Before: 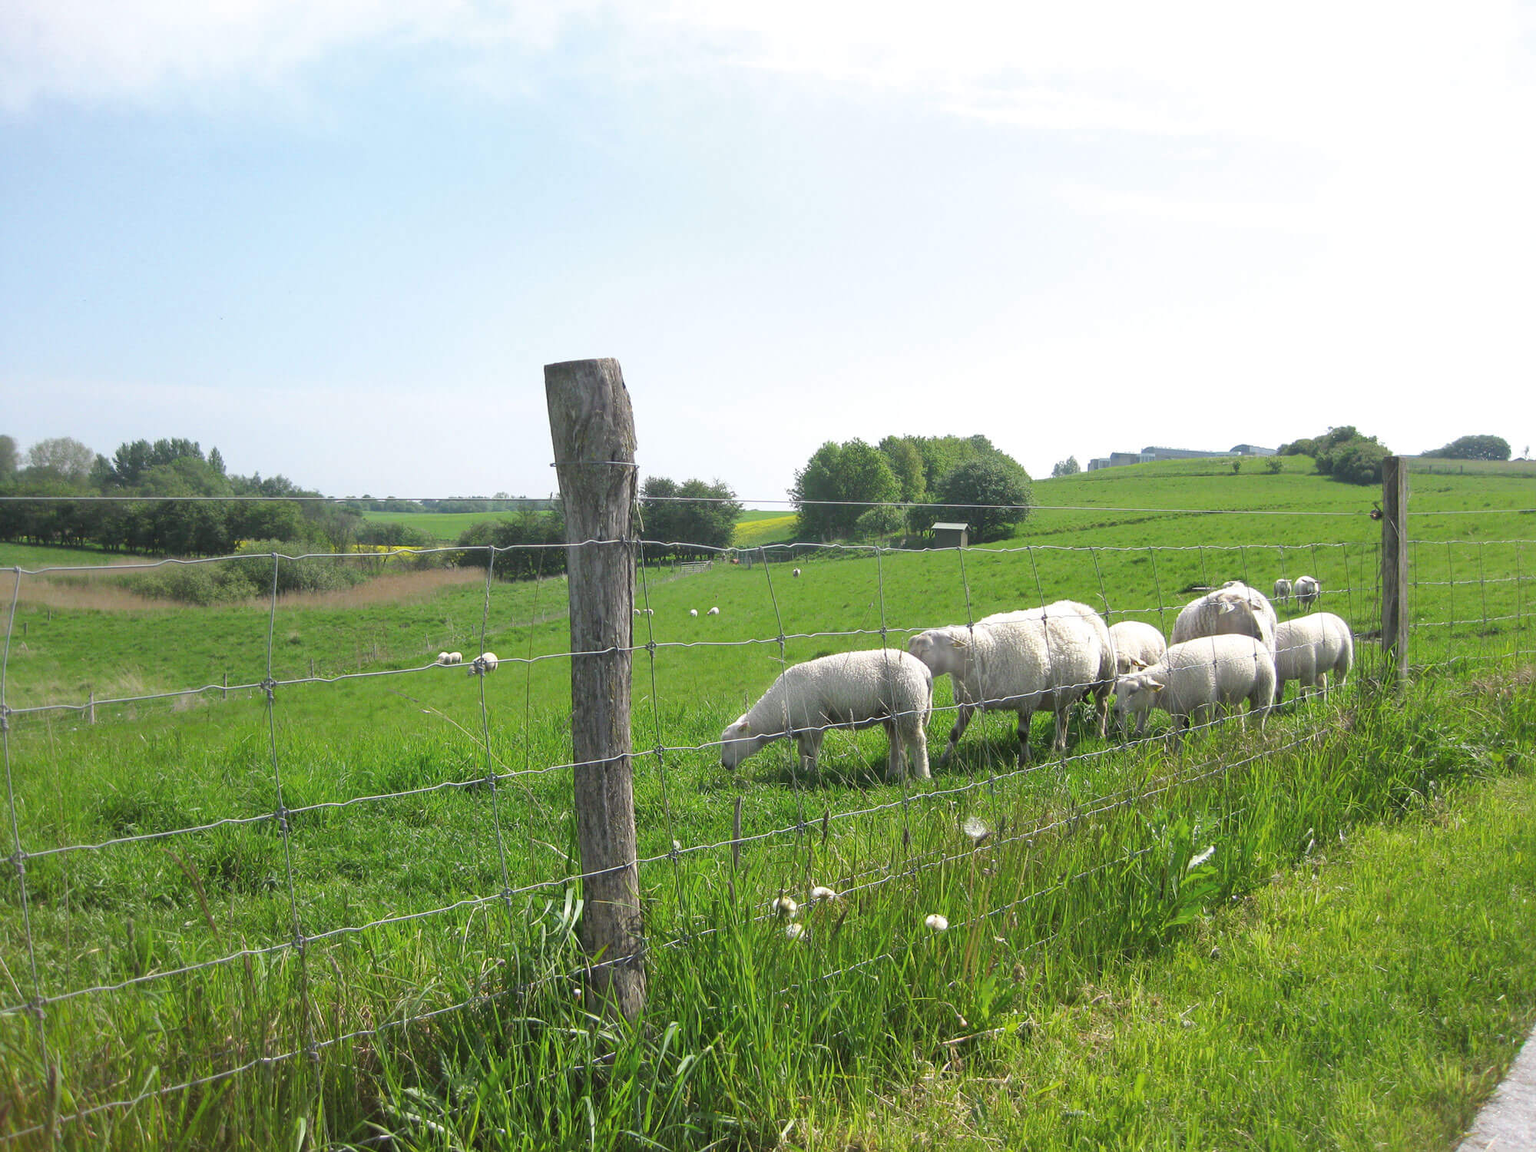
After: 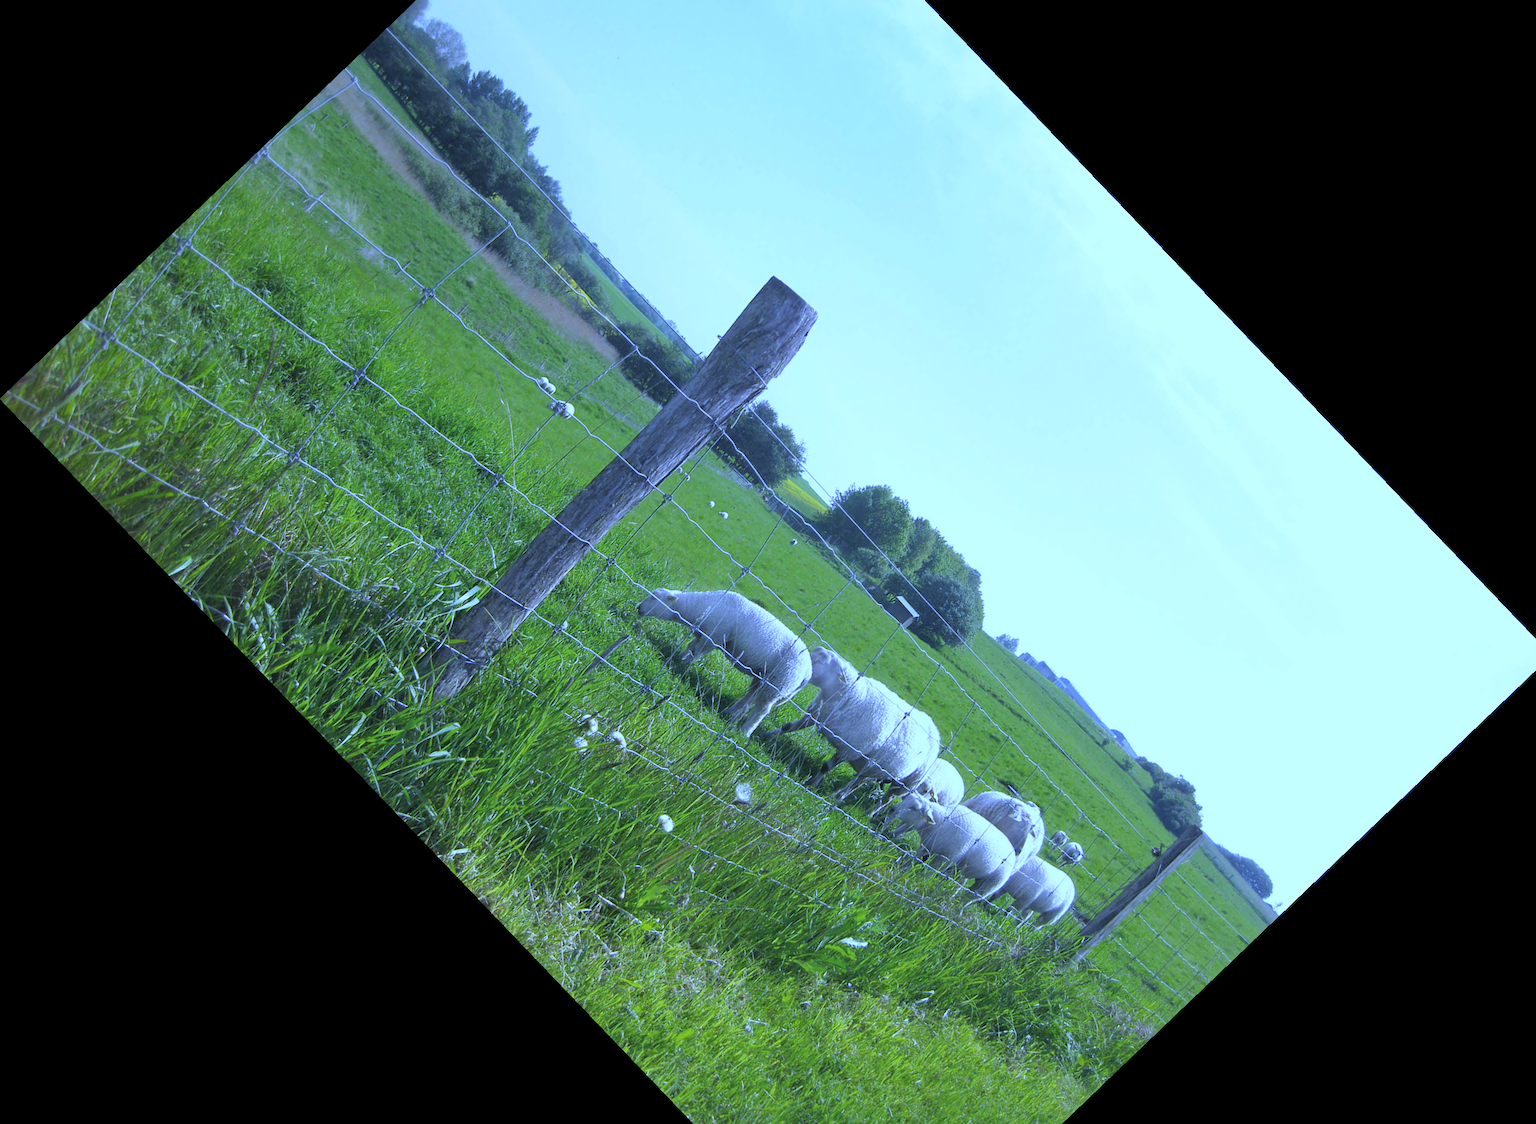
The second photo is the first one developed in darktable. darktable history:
white balance: red 0.766, blue 1.537
crop and rotate: angle -46.26°, top 16.234%, right 0.912%, bottom 11.704%
